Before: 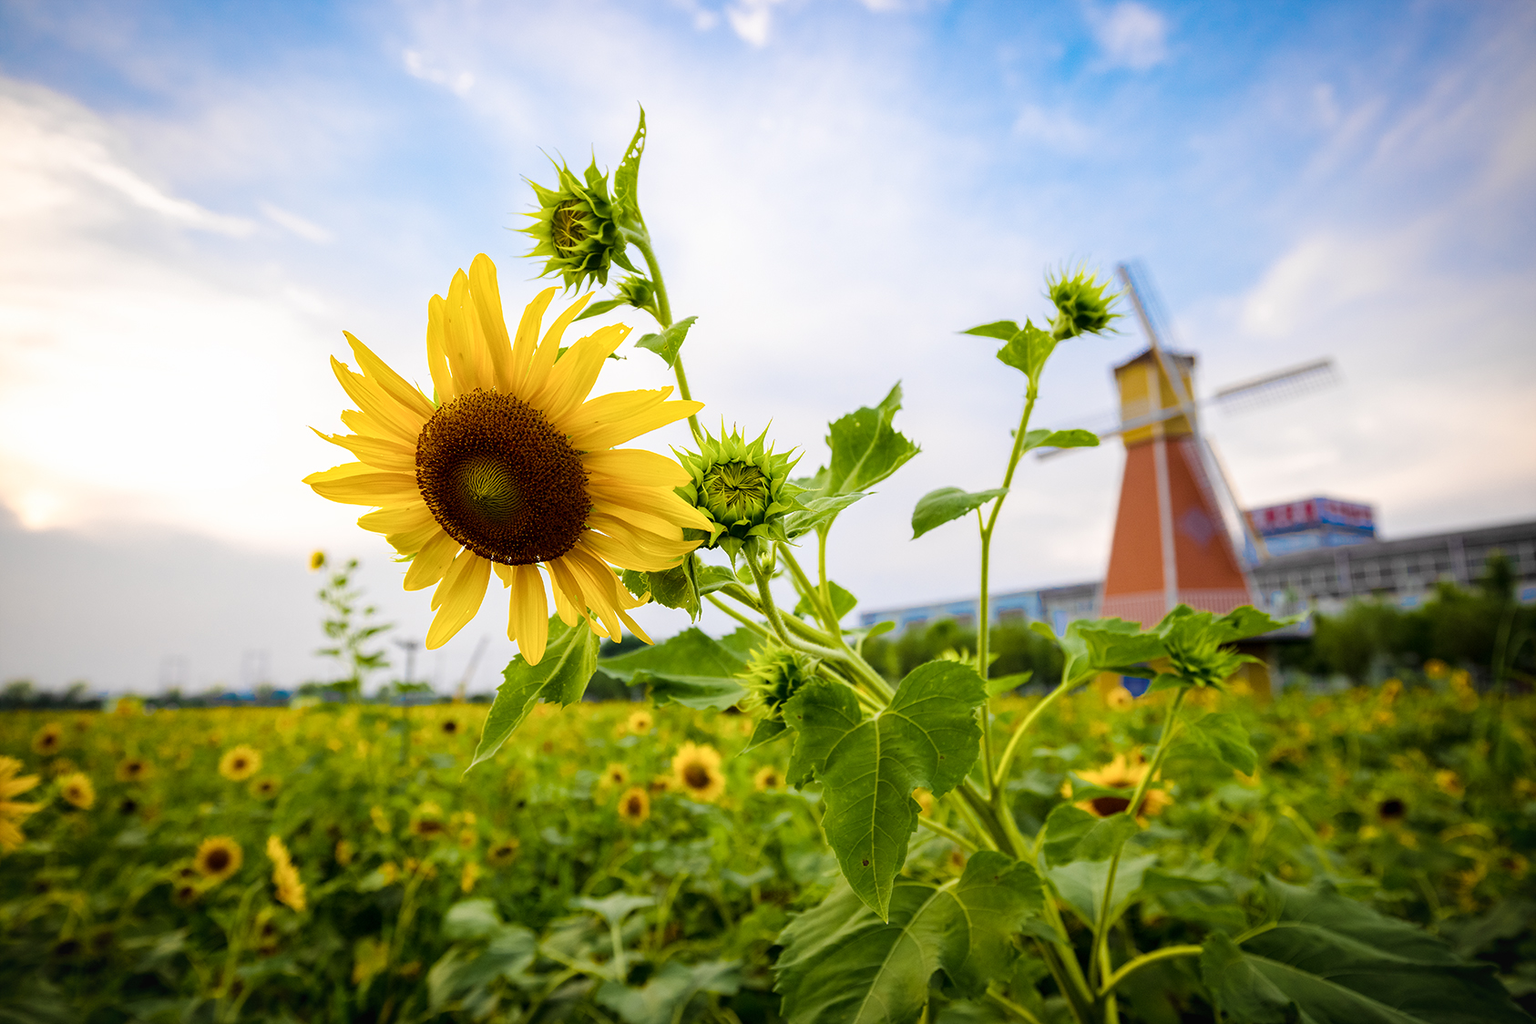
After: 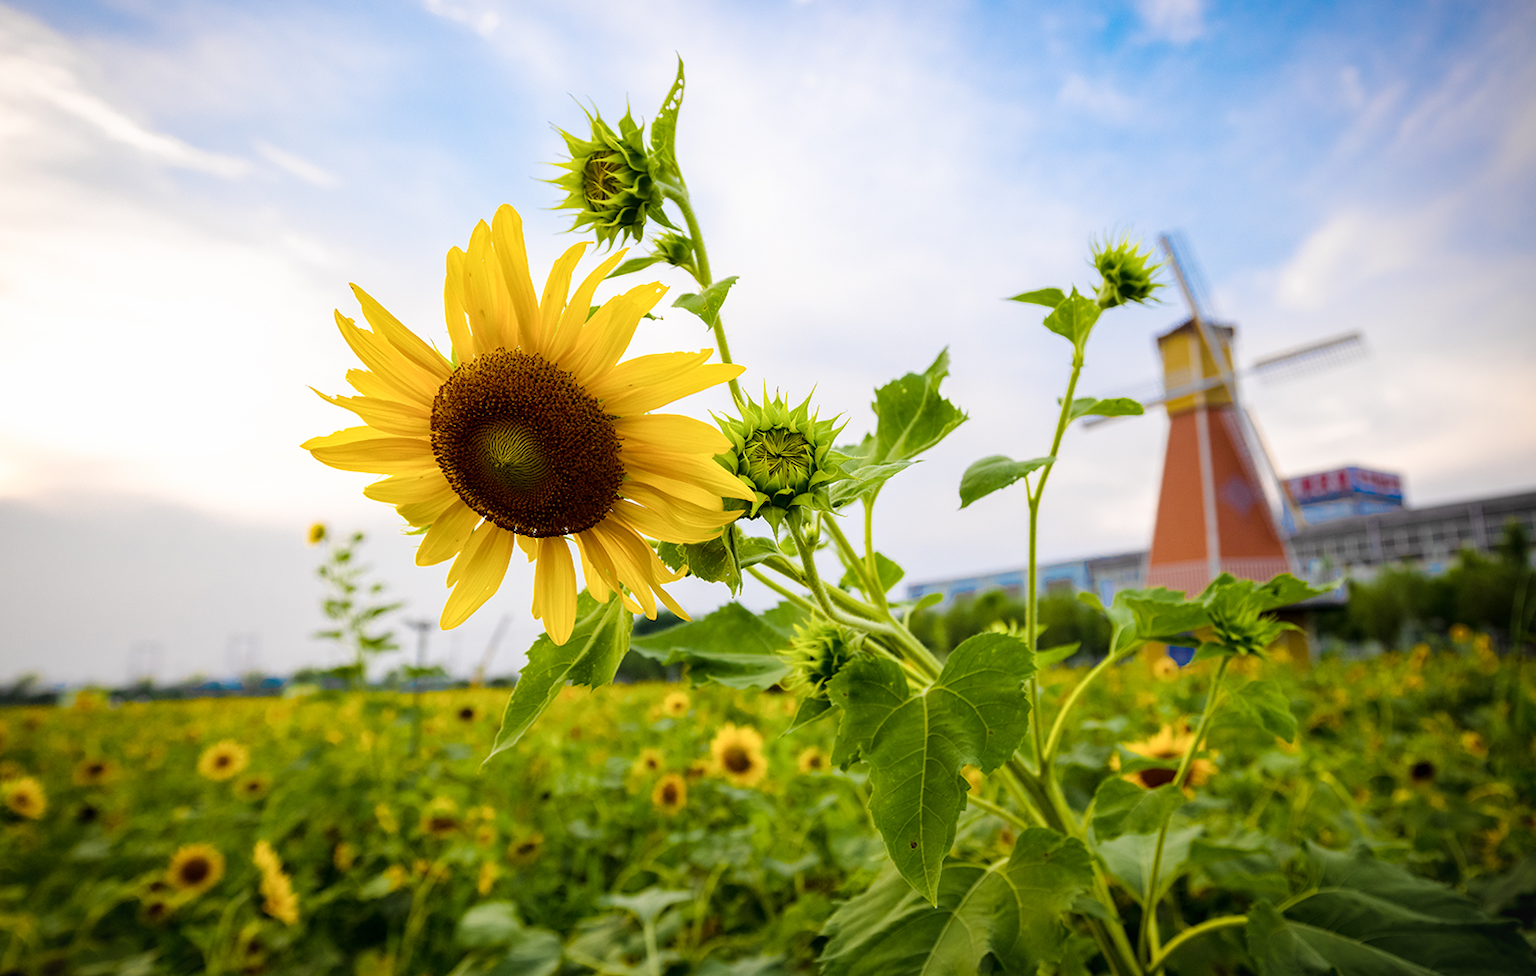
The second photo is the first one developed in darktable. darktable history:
crop and rotate: left 3.238%
rotate and perspective: rotation -0.013°, lens shift (vertical) -0.027, lens shift (horizontal) 0.178, crop left 0.016, crop right 0.989, crop top 0.082, crop bottom 0.918
